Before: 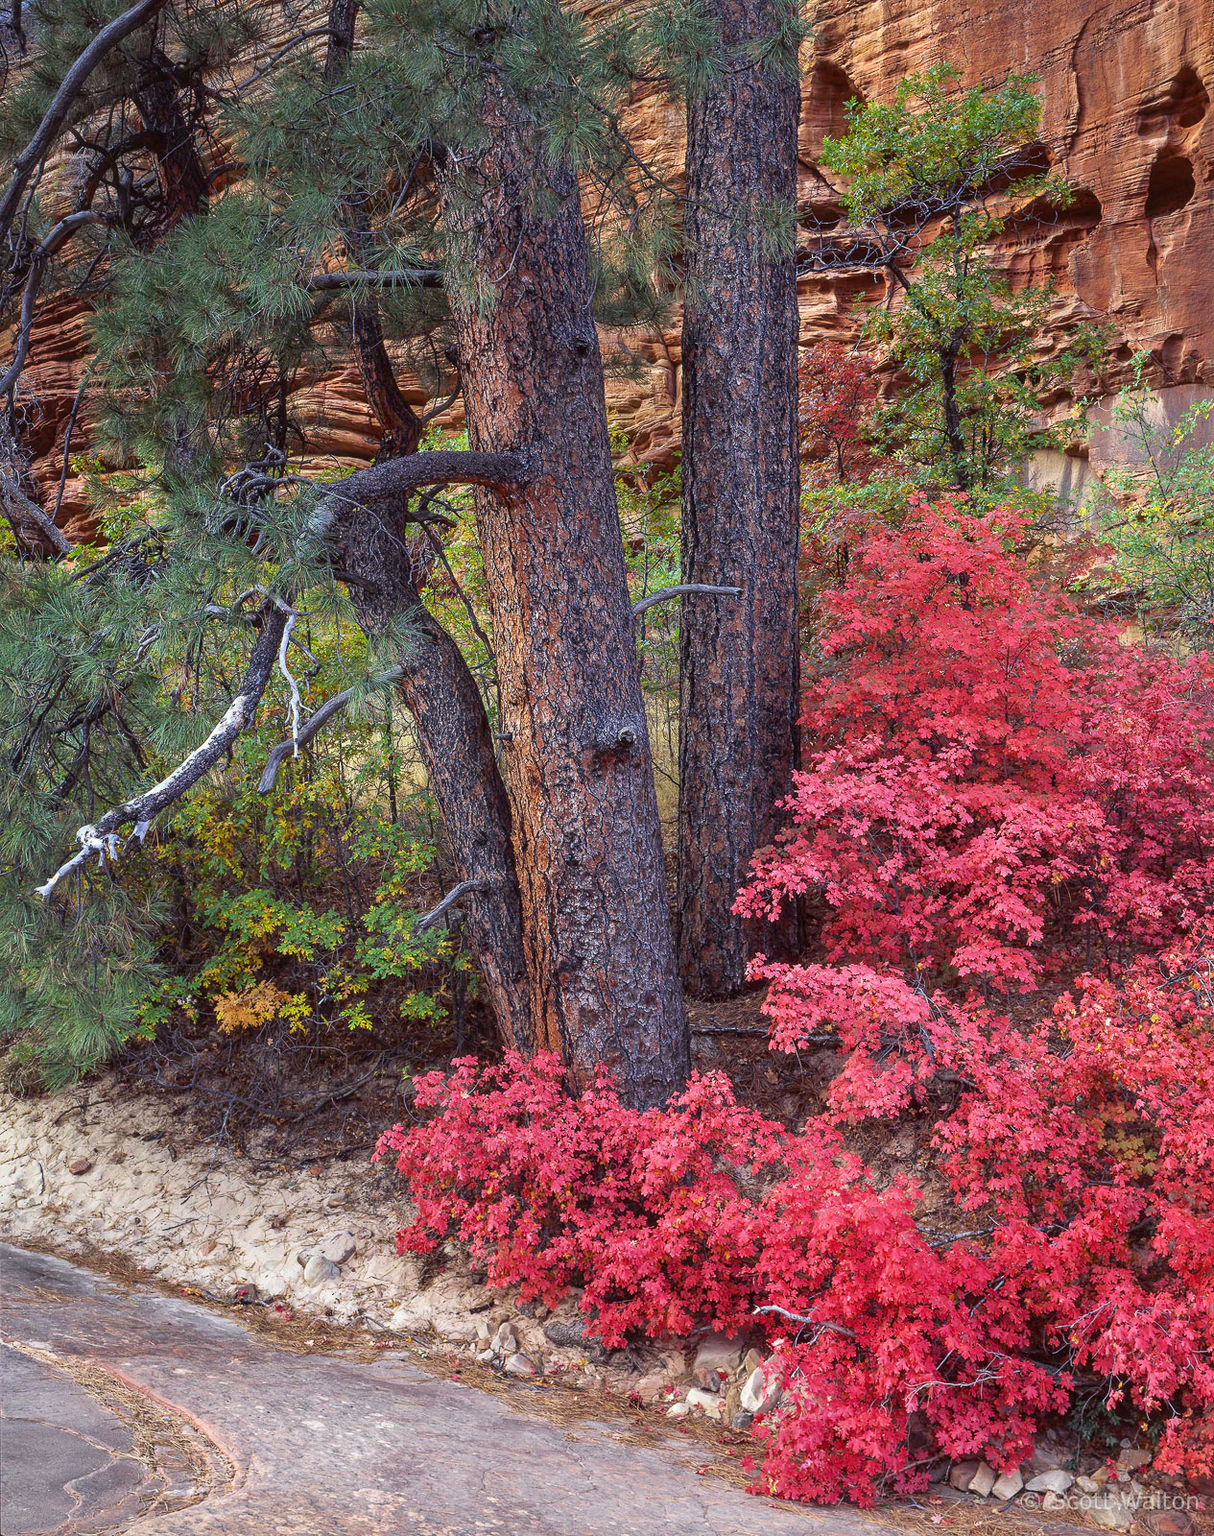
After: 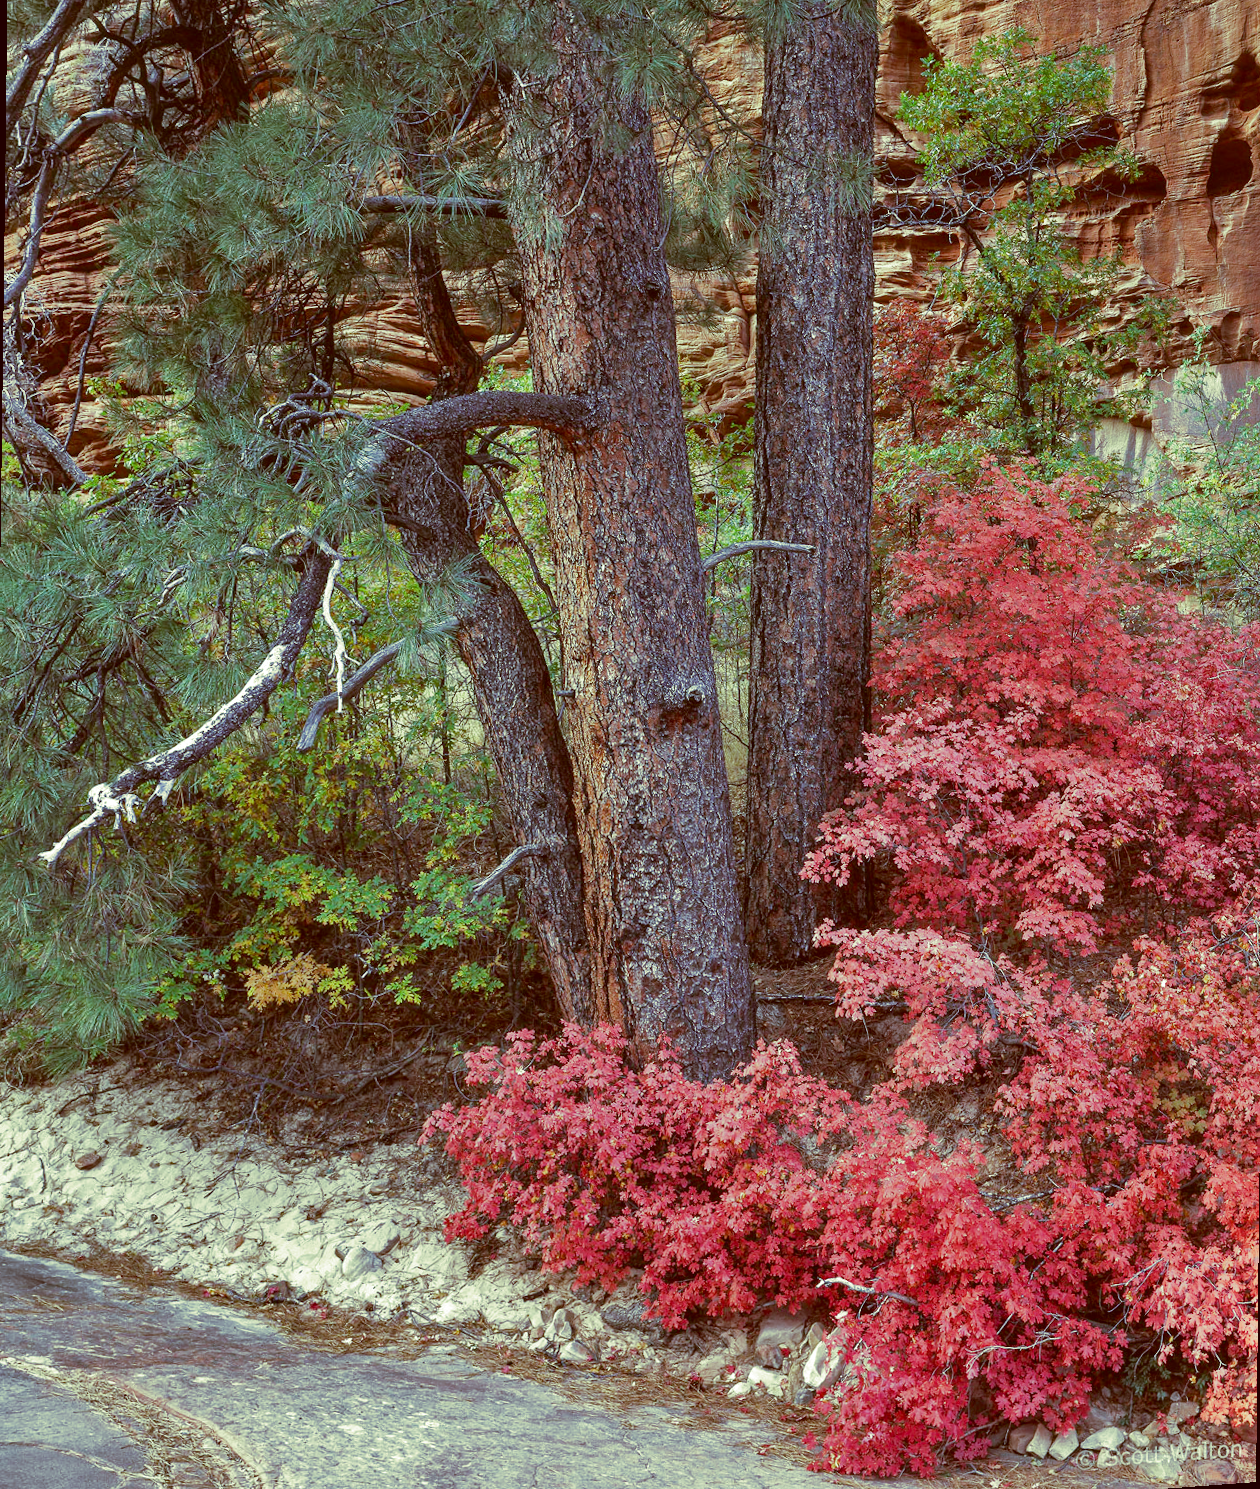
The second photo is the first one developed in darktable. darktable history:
rotate and perspective: rotation 0.679°, lens shift (horizontal) 0.136, crop left 0.009, crop right 0.991, crop top 0.078, crop bottom 0.95
white balance: red 0.924, blue 1.095
color correction: highlights a* -14.62, highlights b* -16.22, shadows a* 10.12, shadows b* 29.4
split-toning: shadows › hue 290.82°, shadows › saturation 0.34, highlights › saturation 0.38, balance 0, compress 50%
shadows and highlights: low approximation 0.01, soften with gaussian
